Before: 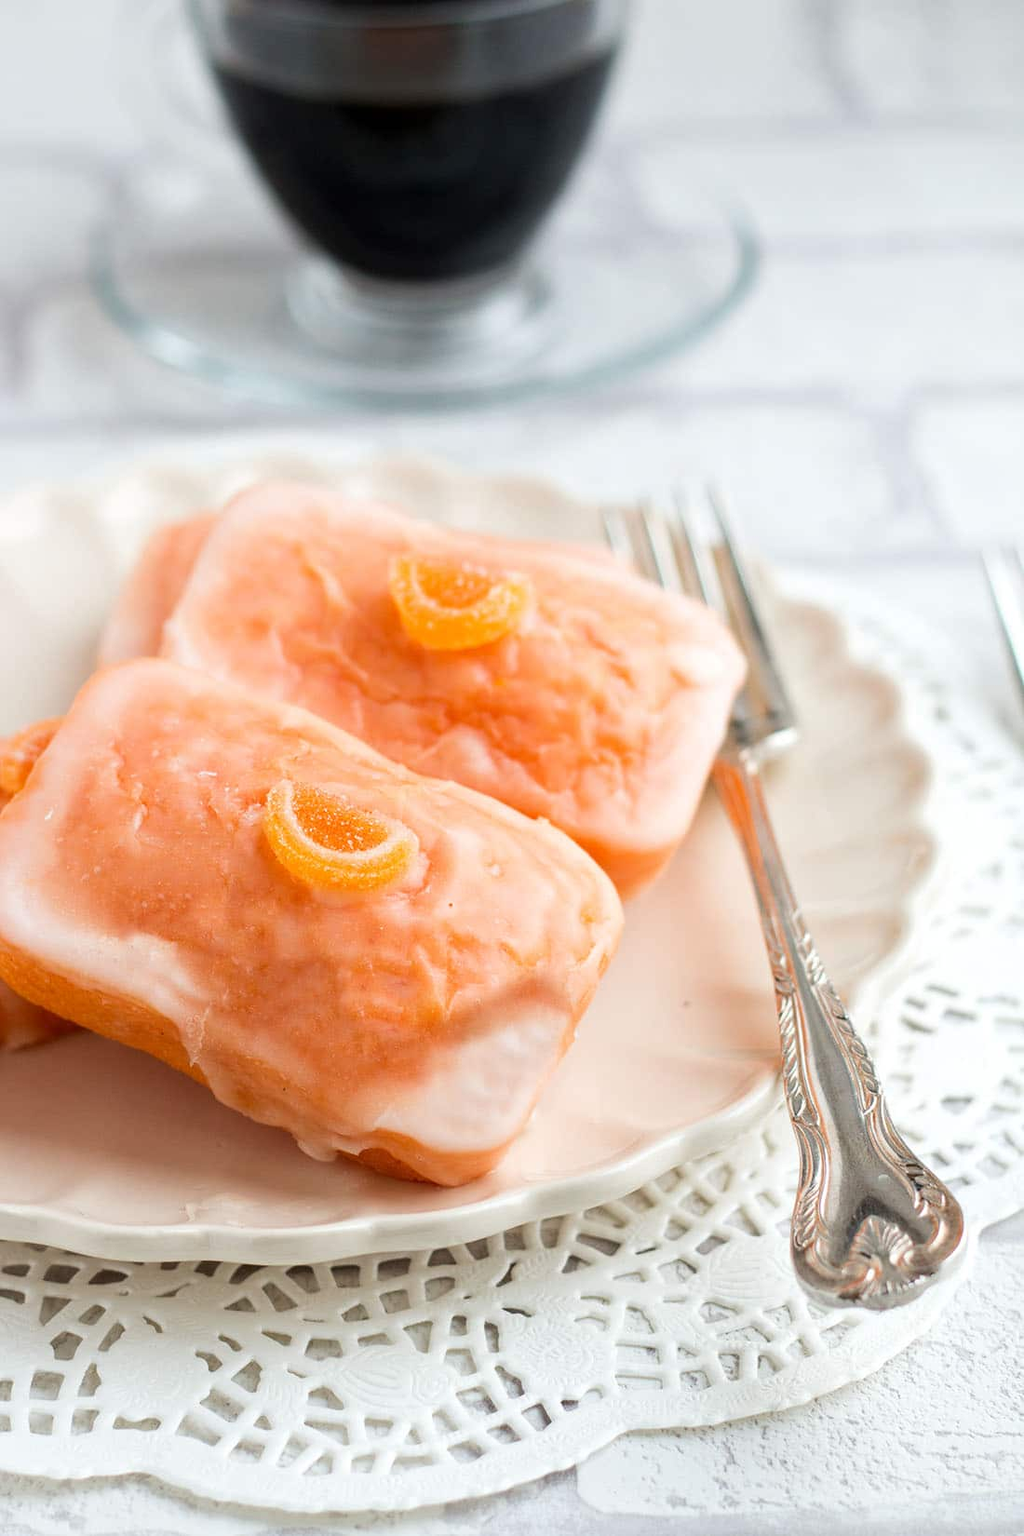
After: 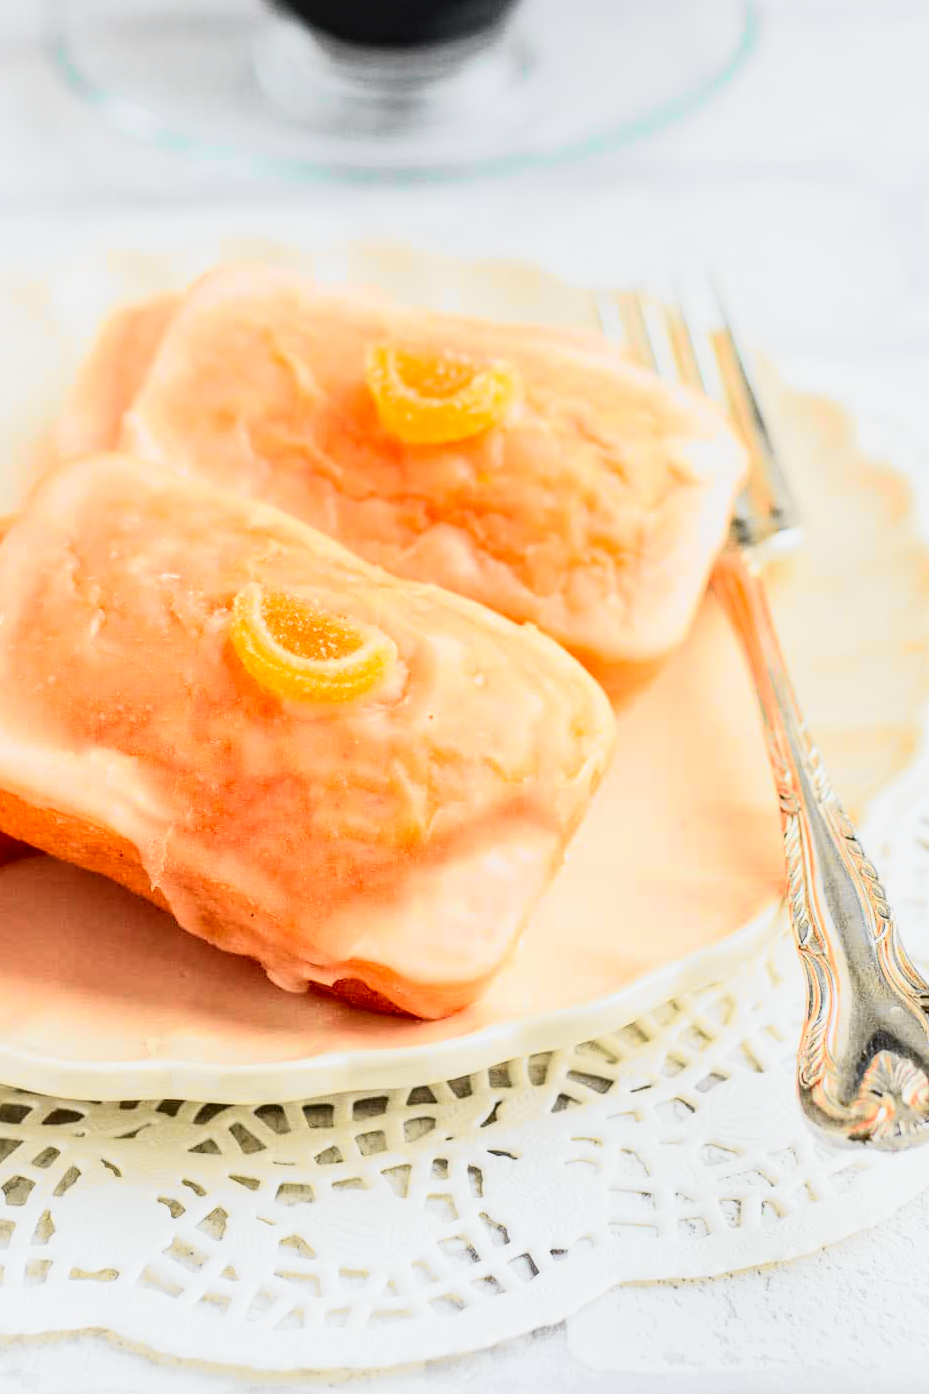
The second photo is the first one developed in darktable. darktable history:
tone curve: curves: ch0 [(0, 0) (0.078, 0.029) (0.265, 0.241) (0.507, 0.56) (0.744, 0.826) (1, 0.948)]; ch1 [(0, 0) (0.346, 0.307) (0.418, 0.383) (0.46, 0.439) (0.482, 0.493) (0.502, 0.5) (0.517, 0.506) (0.55, 0.557) (0.601, 0.637) (0.666, 0.7) (1, 1)]; ch2 [(0, 0) (0.346, 0.34) (0.431, 0.45) (0.485, 0.494) (0.5, 0.498) (0.508, 0.499) (0.532, 0.546) (0.579, 0.628) (0.625, 0.668) (1, 1)], color space Lab, independent channels, preserve colors none
local contrast: detail 130%
contrast brightness saturation: contrast 0.2, brightness 0.16, saturation 0.22
crop and rotate: left 4.842%, top 15.51%, right 10.668%
